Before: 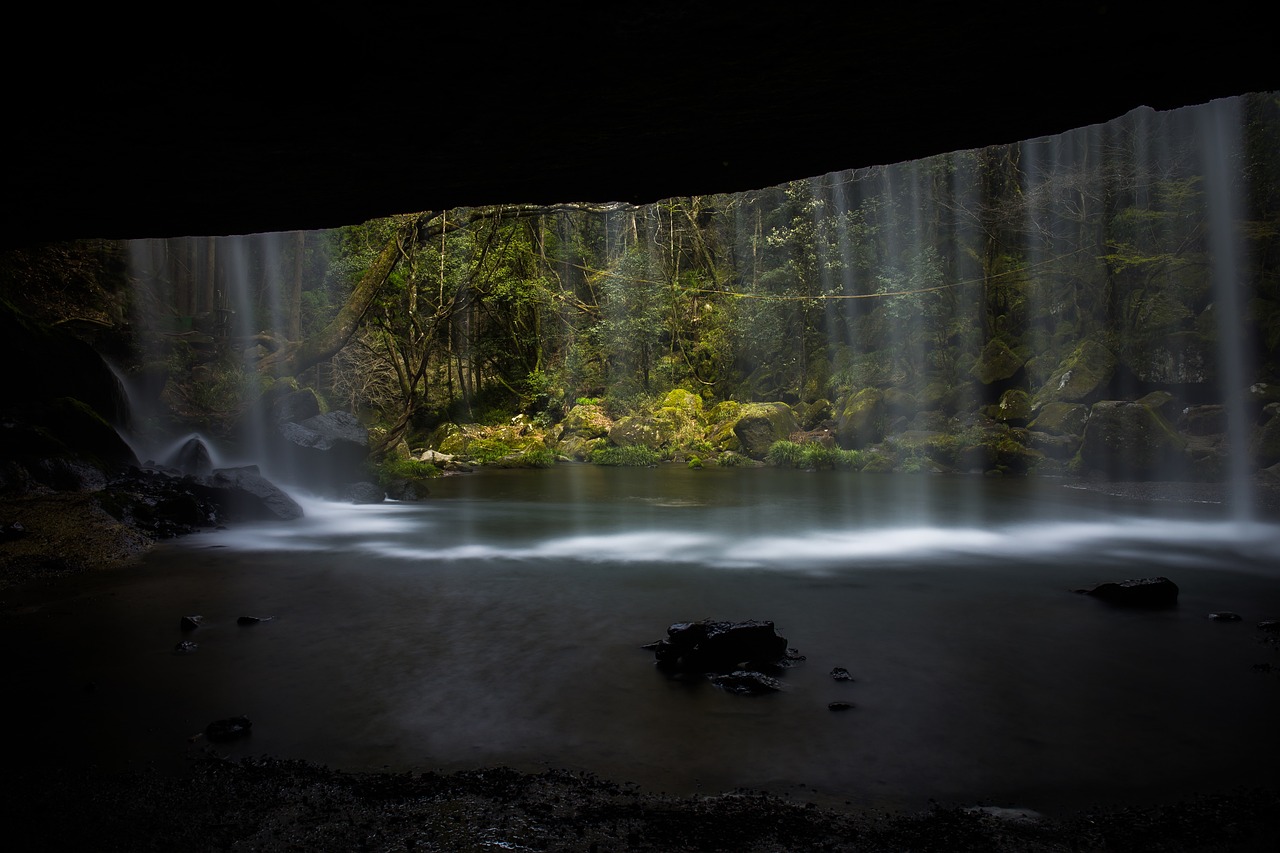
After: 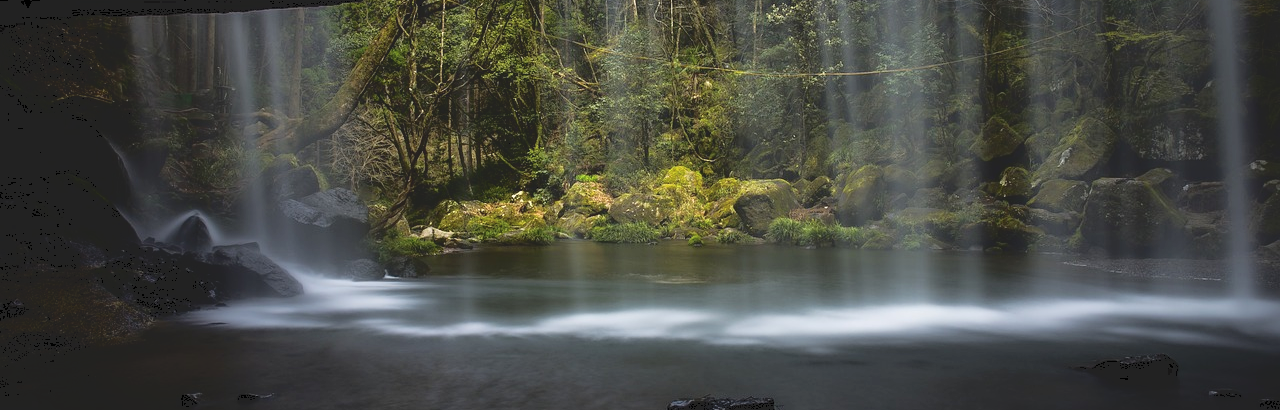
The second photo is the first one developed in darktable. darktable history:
tone curve: curves: ch0 [(0, 0) (0.003, 0.132) (0.011, 0.13) (0.025, 0.134) (0.044, 0.138) (0.069, 0.154) (0.1, 0.17) (0.136, 0.198) (0.177, 0.25) (0.224, 0.308) (0.277, 0.371) (0.335, 0.432) (0.399, 0.491) (0.468, 0.55) (0.543, 0.612) (0.623, 0.679) (0.709, 0.766) (0.801, 0.842) (0.898, 0.912) (1, 1)], color space Lab, independent channels, preserve colors none
crop and rotate: top 26.276%, bottom 25.653%
